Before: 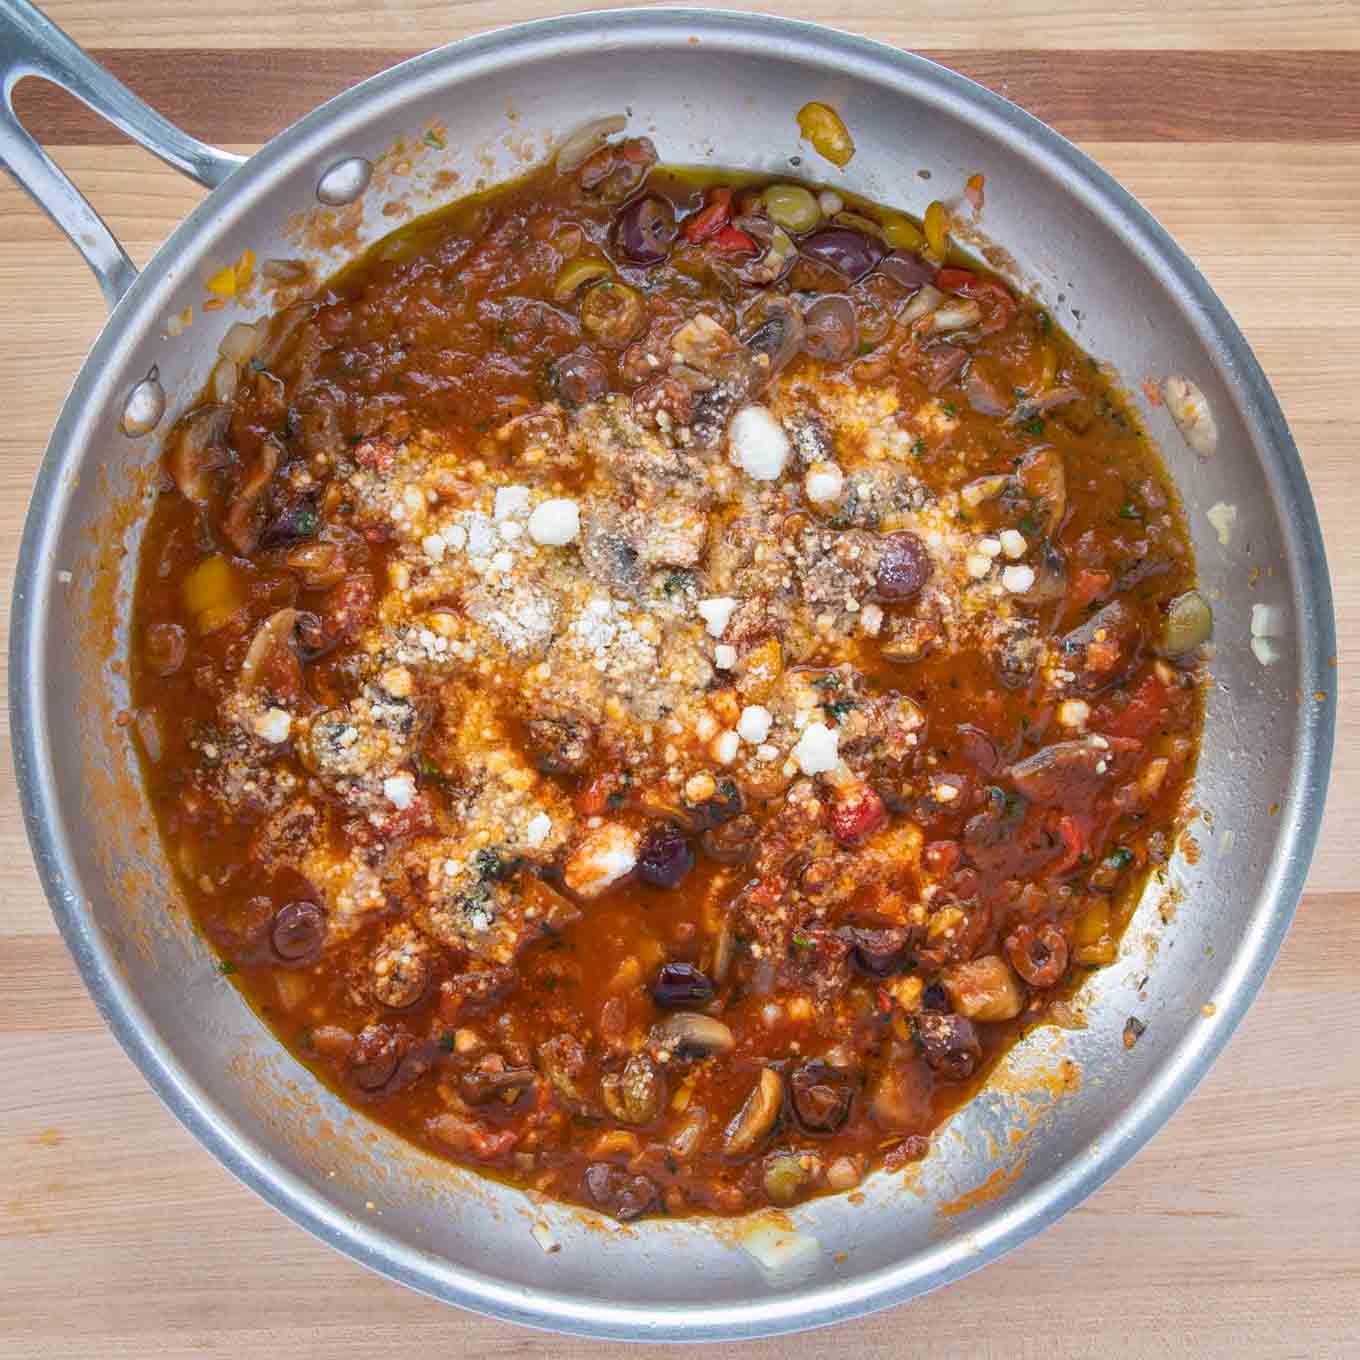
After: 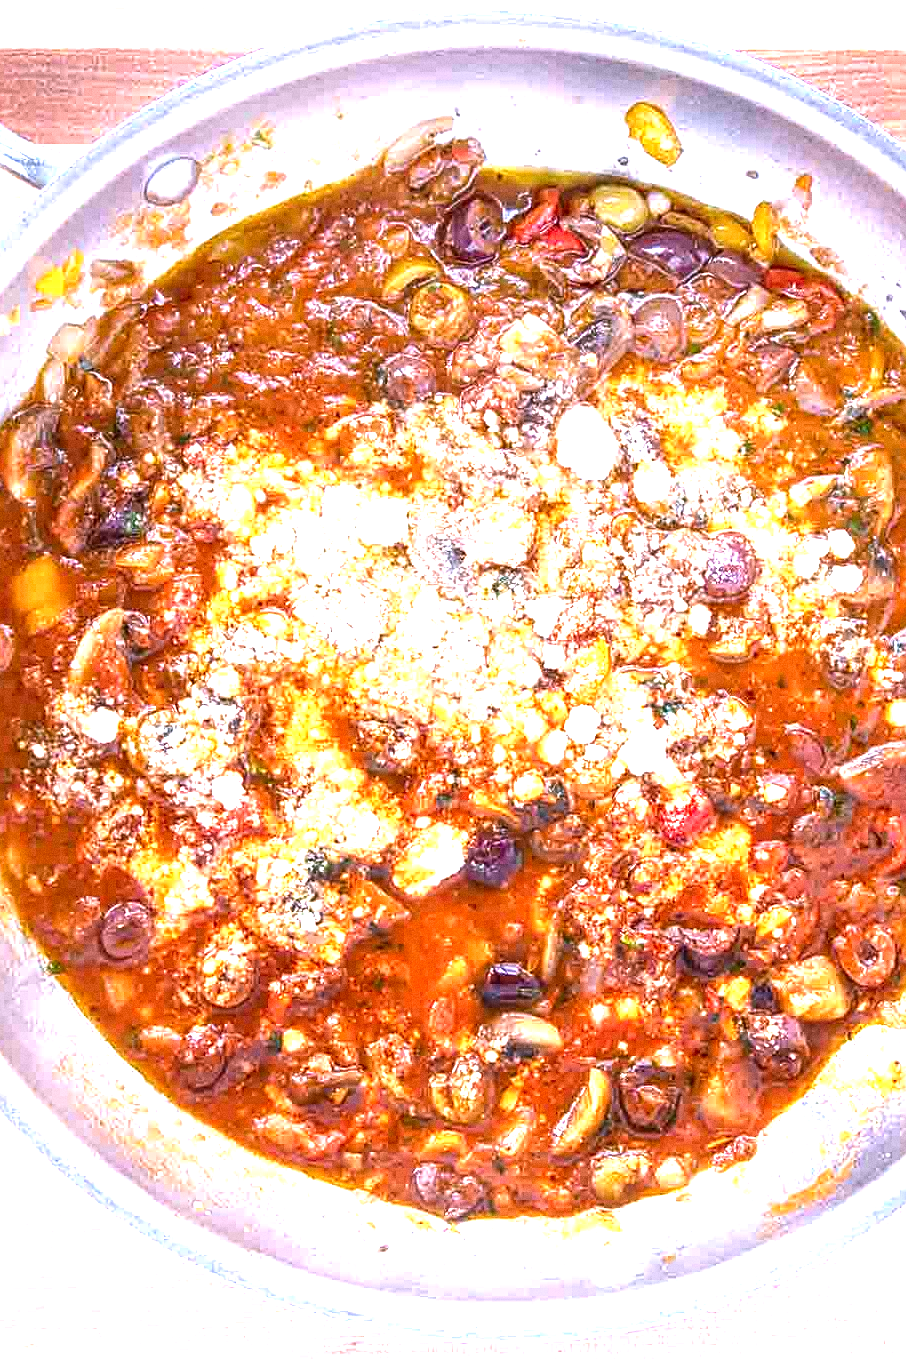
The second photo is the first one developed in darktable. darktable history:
crop and rotate: left 12.648%, right 20.685%
contrast brightness saturation: brightness -0.09
tone curve: color space Lab, linked channels, preserve colors none
sharpen: on, module defaults
white balance: red 1.066, blue 1.119
local contrast: on, module defaults
exposure: black level correction 0, exposure 1.7 EV, compensate exposure bias true, compensate highlight preservation false
grain: on, module defaults
